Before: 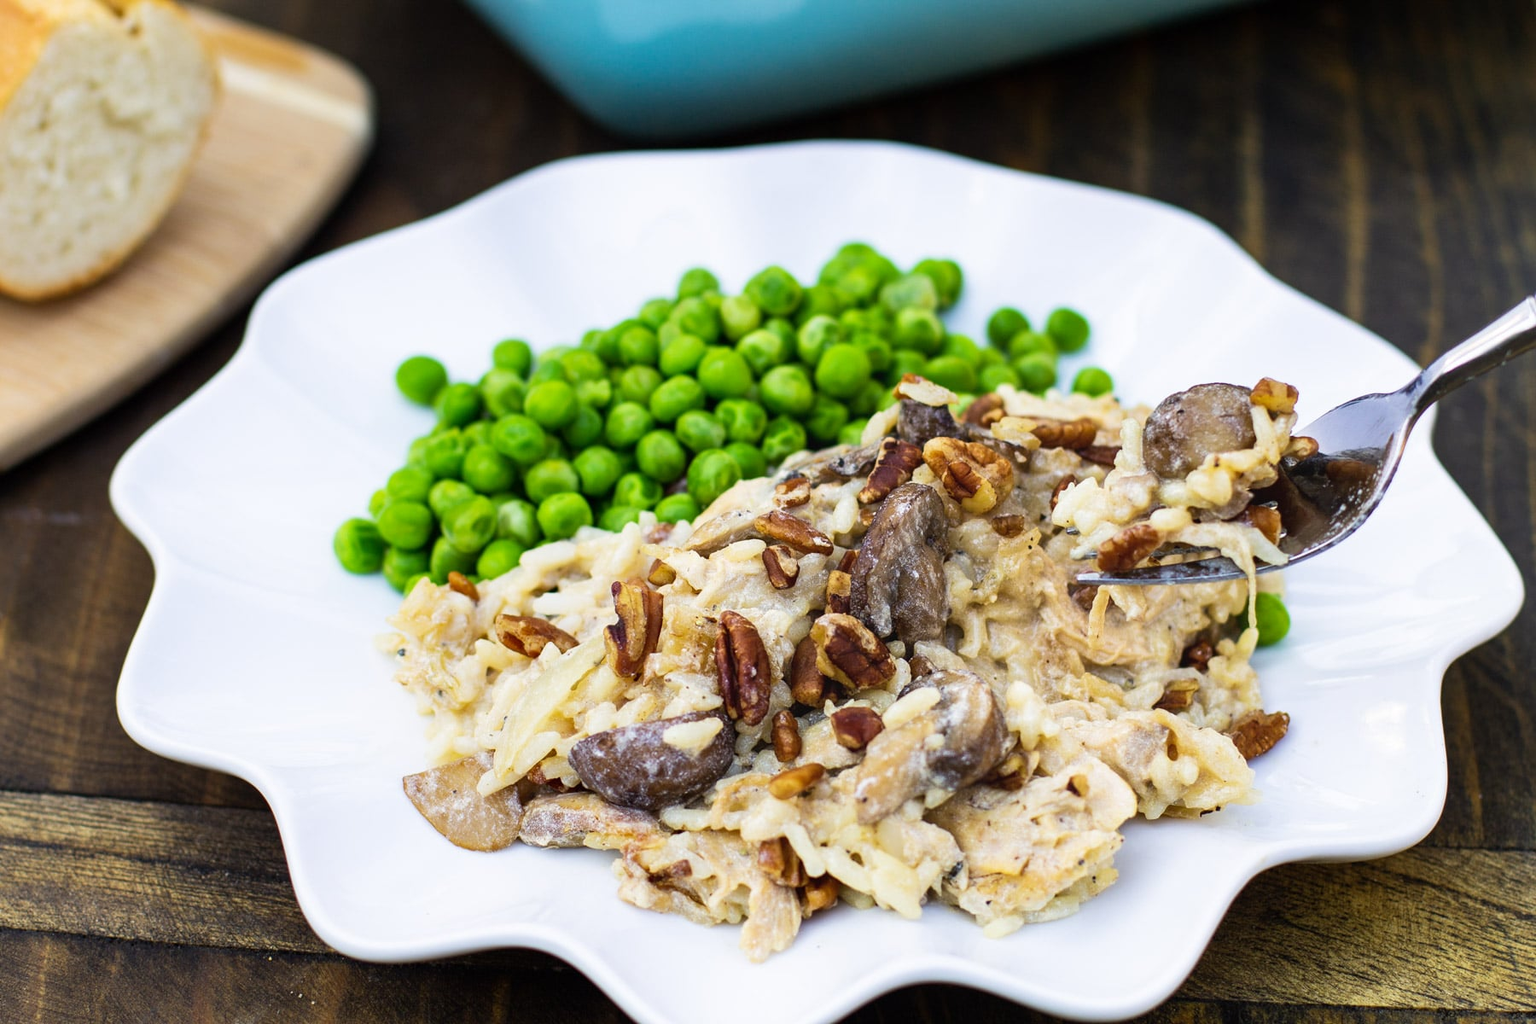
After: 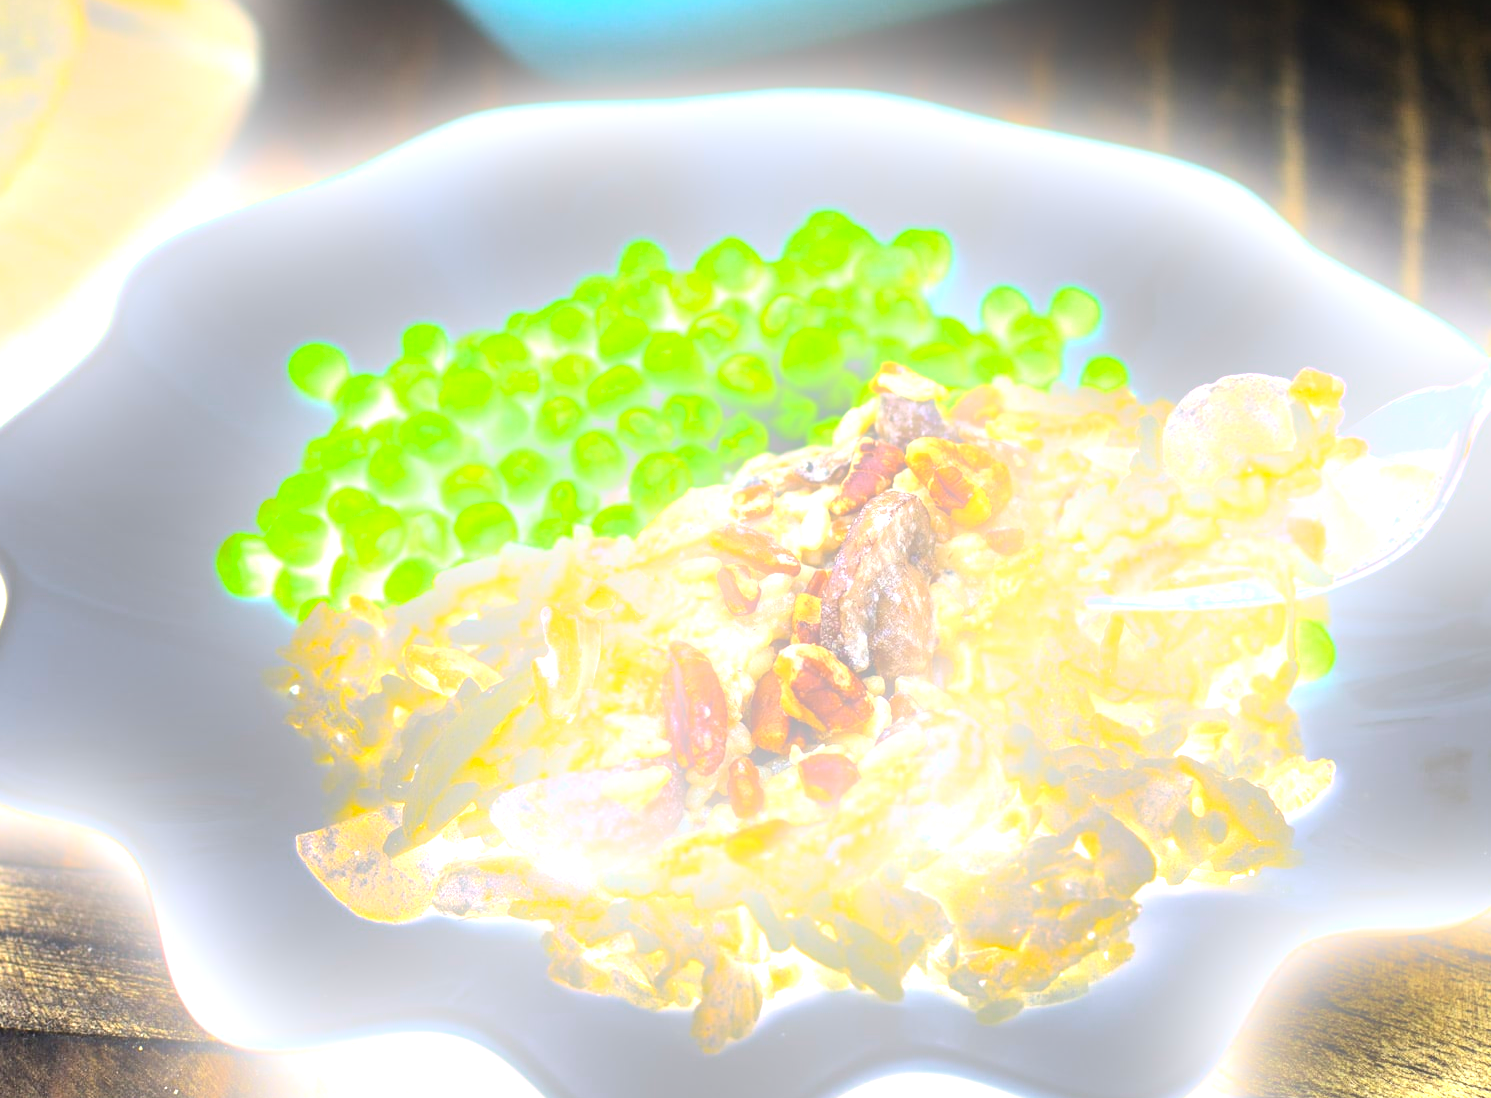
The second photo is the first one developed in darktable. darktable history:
crop: left 9.807%, top 6.259%, right 7.334%, bottom 2.177%
exposure: black level correction 0, exposure 0.9 EV, compensate exposure bias true, compensate highlight preservation false
bloom: on, module defaults
tone equalizer: -8 EV -0.75 EV, -7 EV -0.7 EV, -6 EV -0.6 EV, -5 EV -0.4 EV, -3 EV 0.4 EV, -2 EV 0.6 EV, -1 EV 0.7 EV, +0 EV 0.75 EV, edges refinement/feathering 500, mask exposure compensation -1.57 EV, preserve details no
